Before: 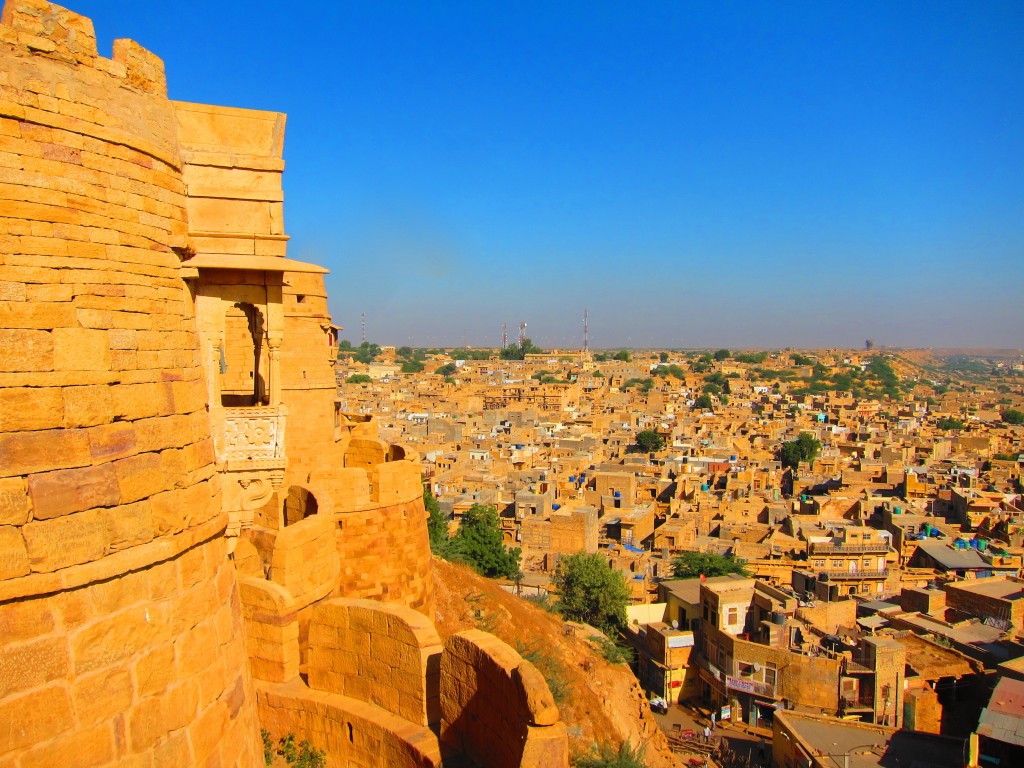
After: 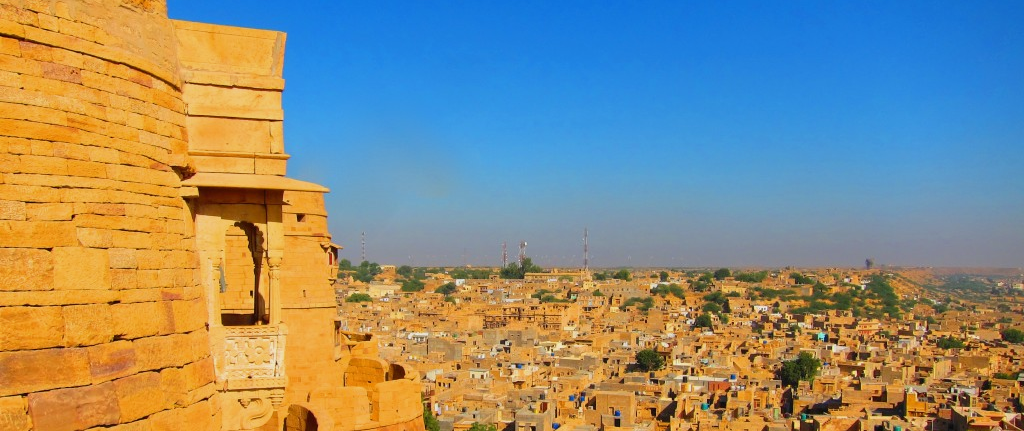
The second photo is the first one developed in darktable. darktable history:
crop and rotate: top 10.605%, bottom 33.274%
local contrast: mode bilateral grid, contrast 20, coarseness 50, detail 102%, midtone range 0.2
exposure: exposure -0.177 EV, compensate highlight preservation false
